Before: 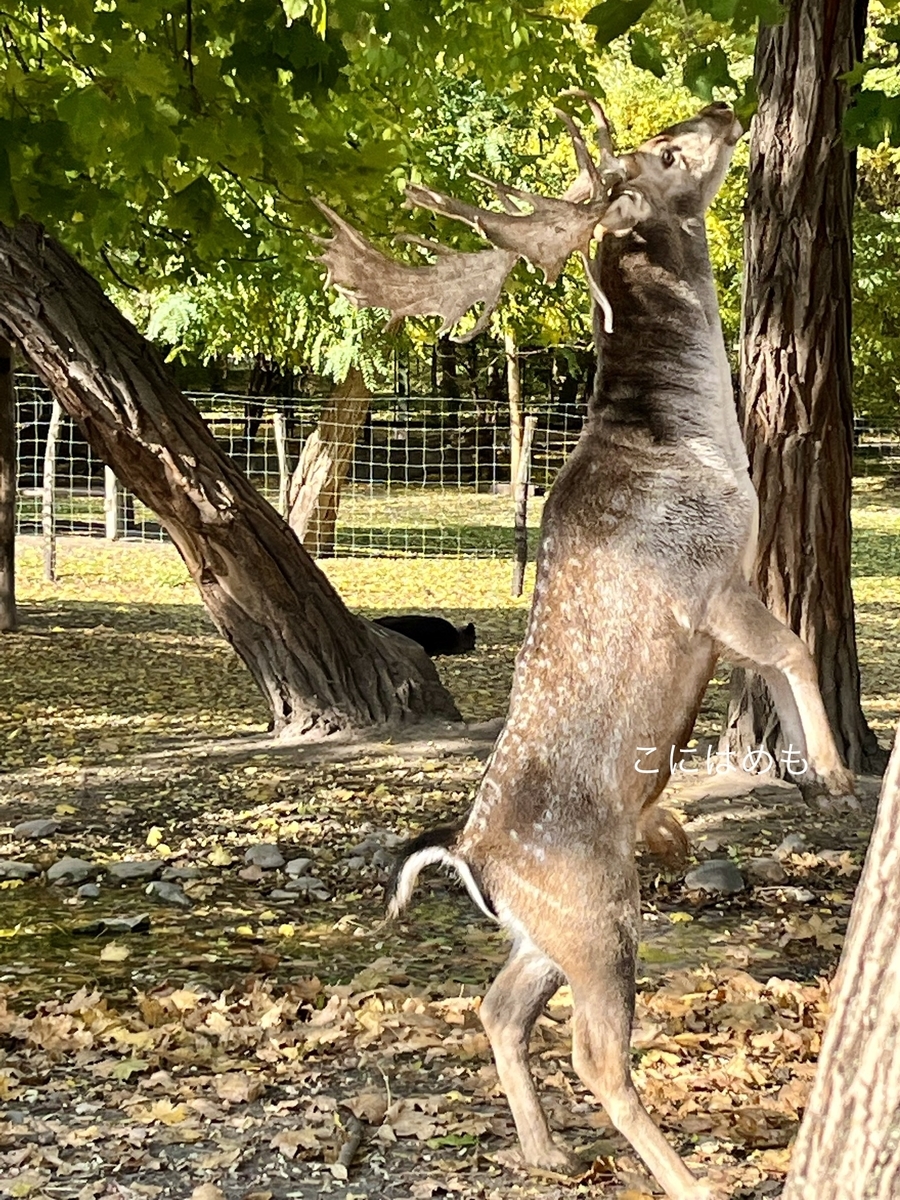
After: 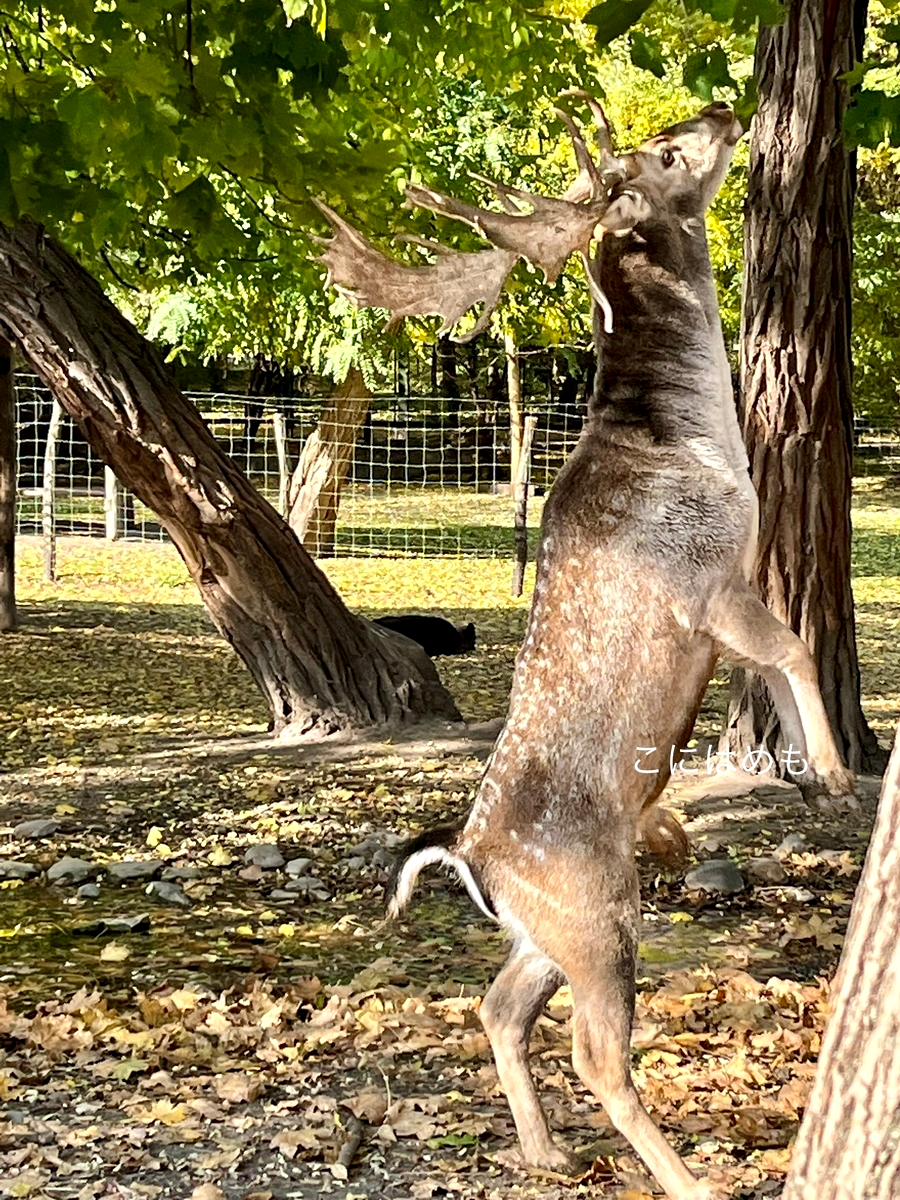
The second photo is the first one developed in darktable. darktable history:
contrast equalizer: octaves 7, y [[0.526, 0.53, 0.532, 0.532, 0.53, 0.525], [0.5 ×6], [0.5 ×6], [0 ×6], [0 ×6]]
